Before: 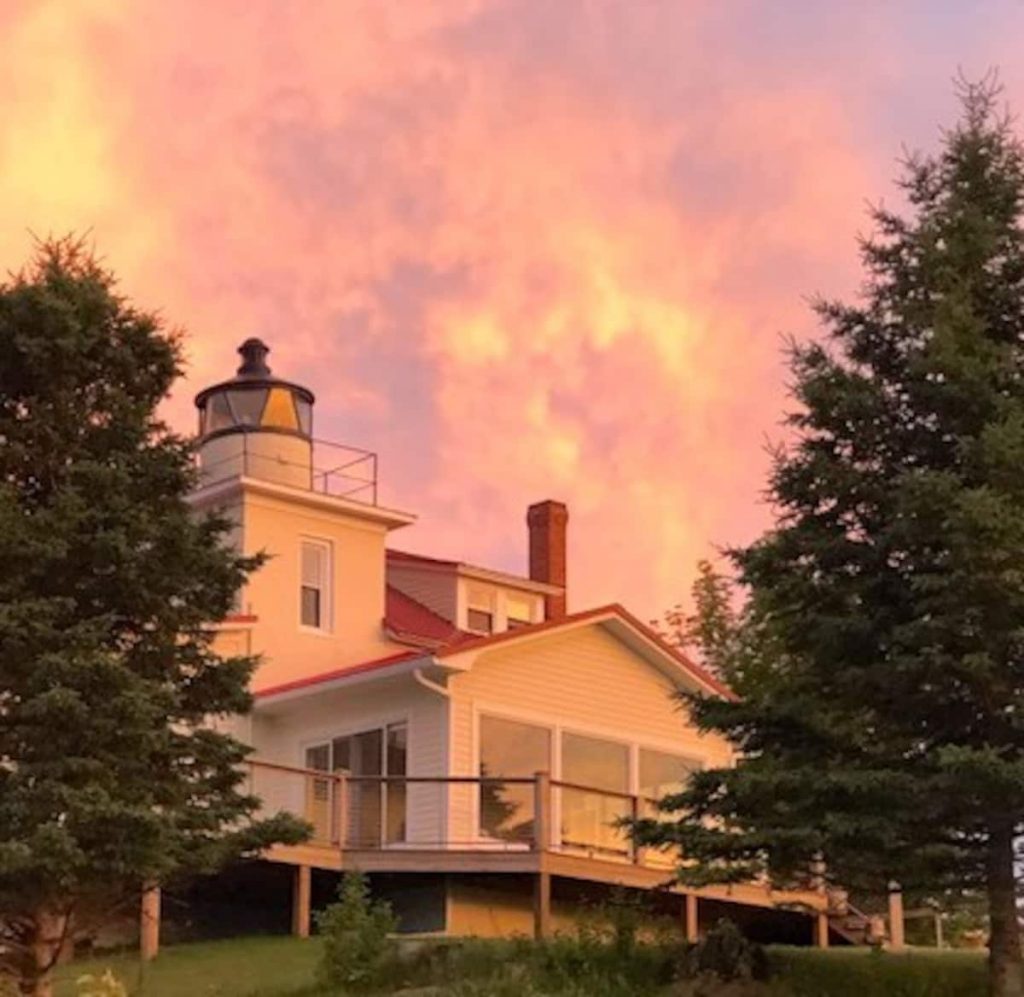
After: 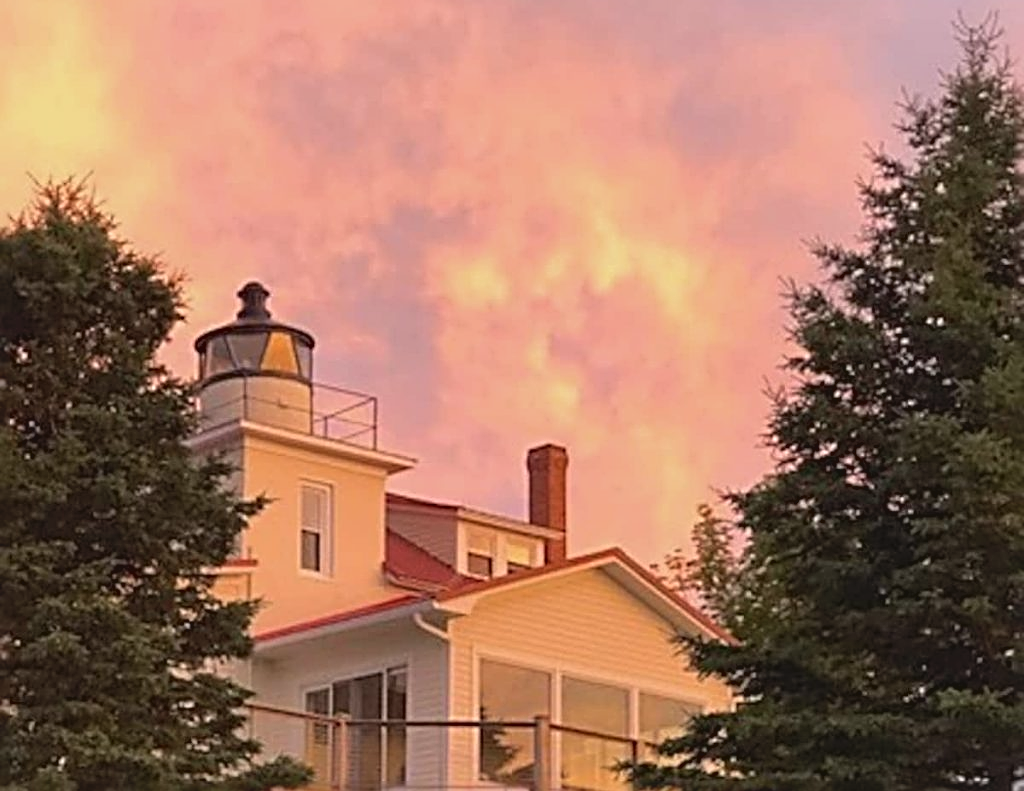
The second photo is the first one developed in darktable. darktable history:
sharpen: radius 3.663, amount 0.933
crop and rotate: top 5.659%, bottom 14.996%
contrast brightness saturation: contrast -0.1, saturation -0.096
